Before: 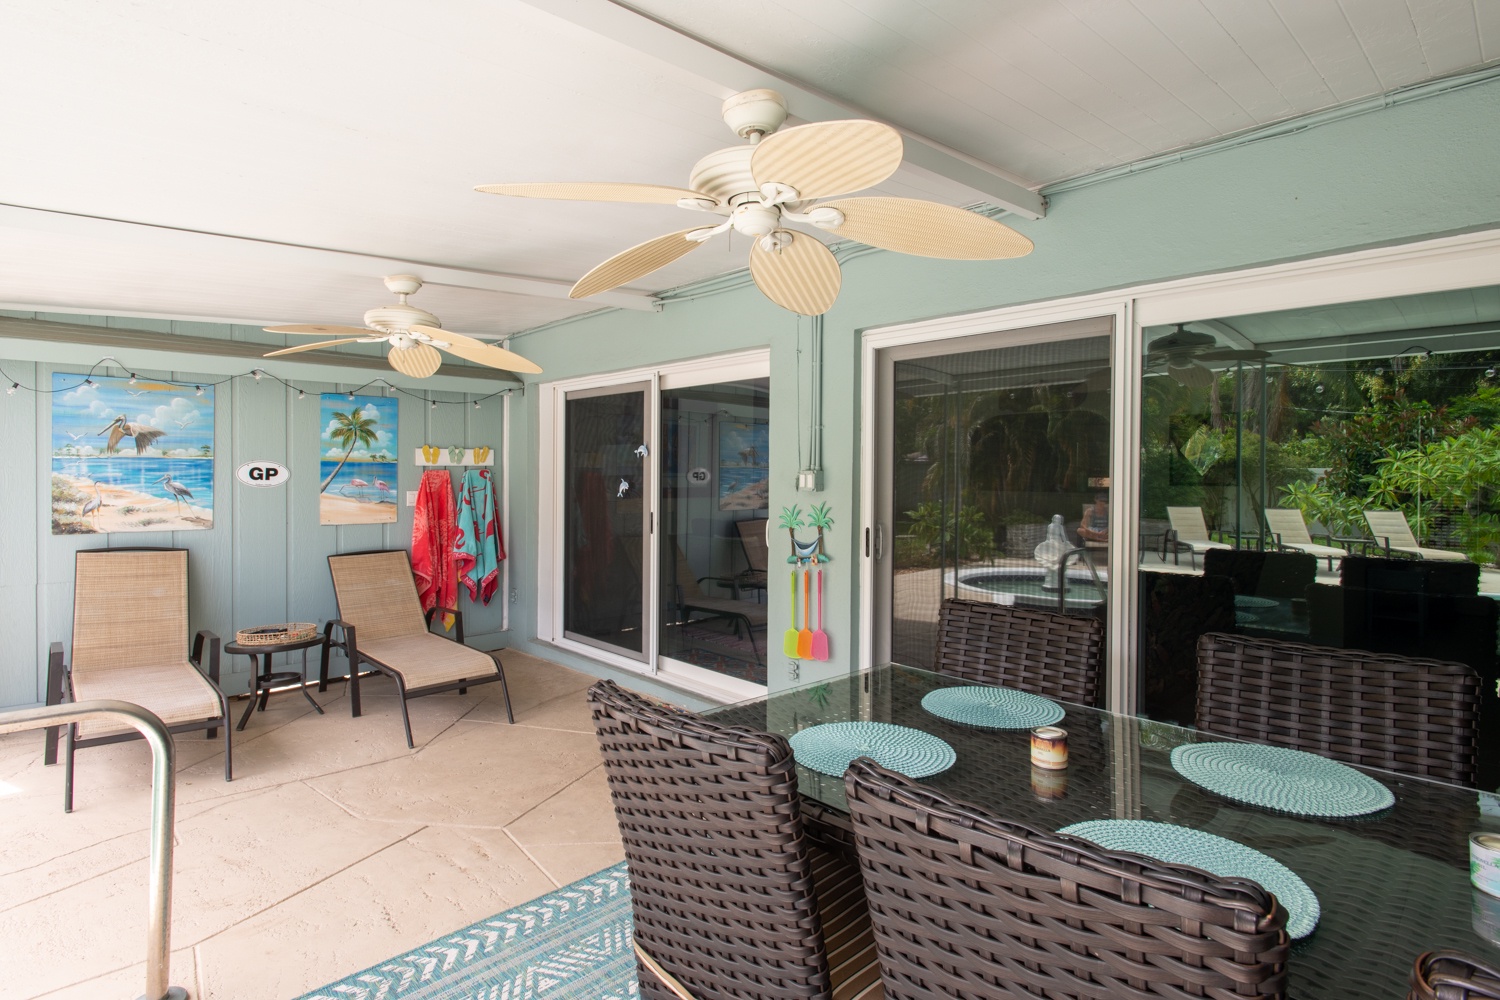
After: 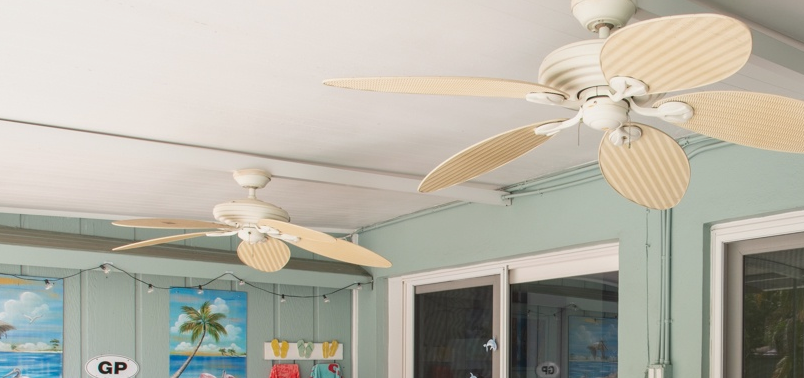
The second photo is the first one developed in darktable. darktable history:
exposure: exposure -0.116 EV, compensate exposure bias true, compensate highlight preservation false
crop: left 10.121%, top 10.631%, right 36.218%, bottom 51.526%
